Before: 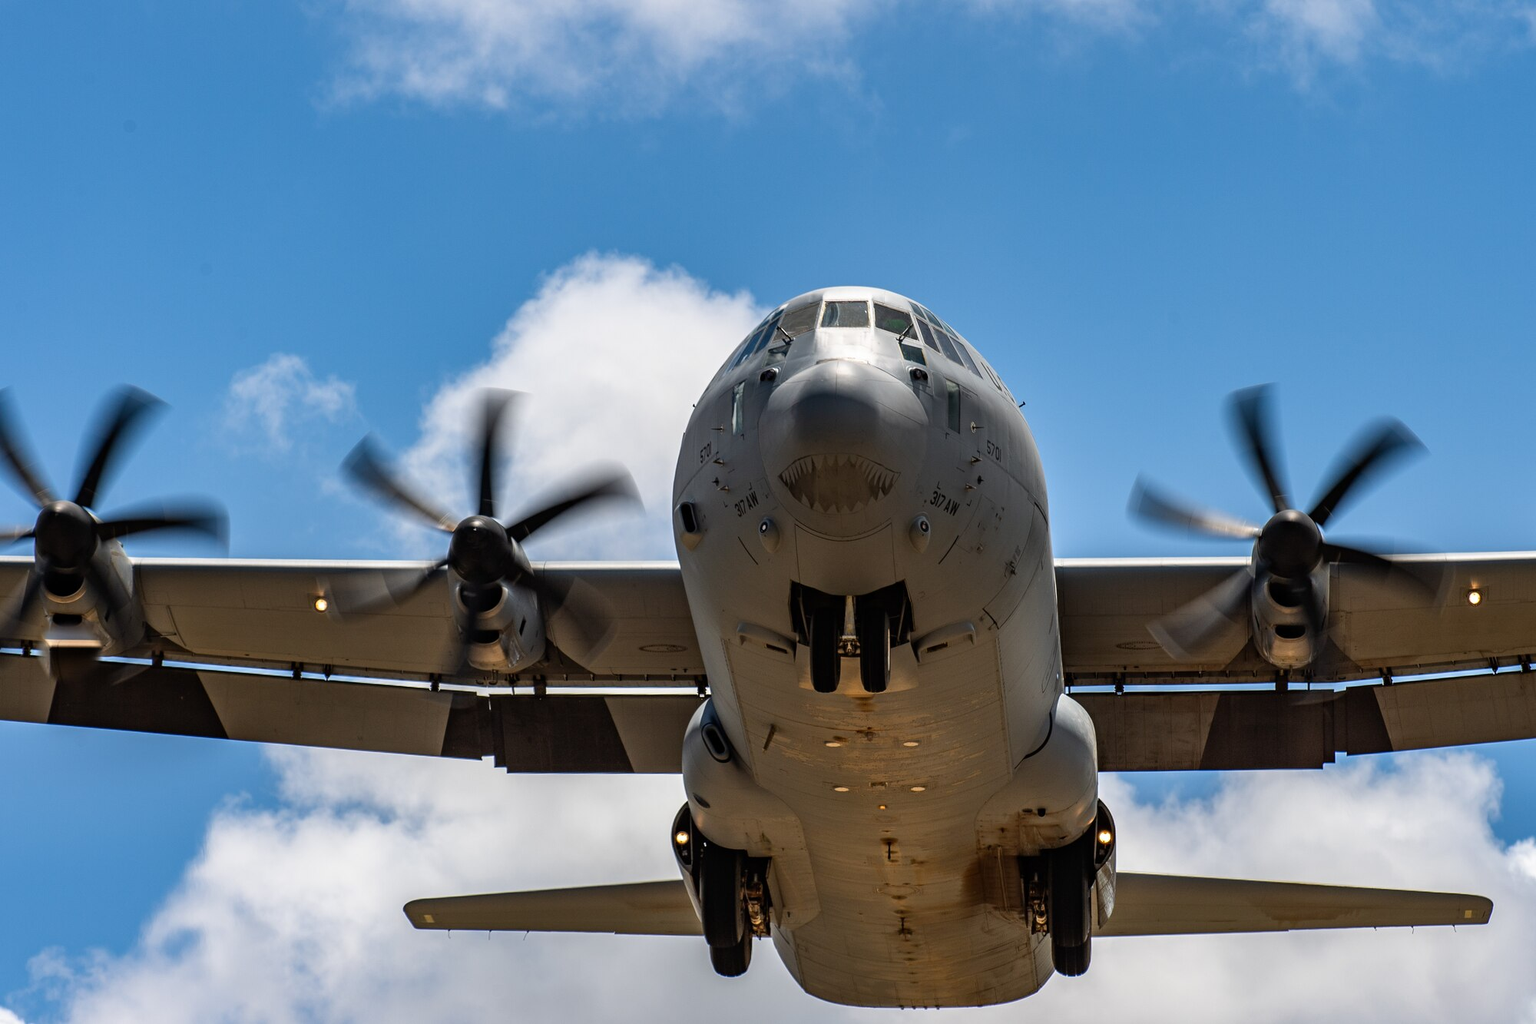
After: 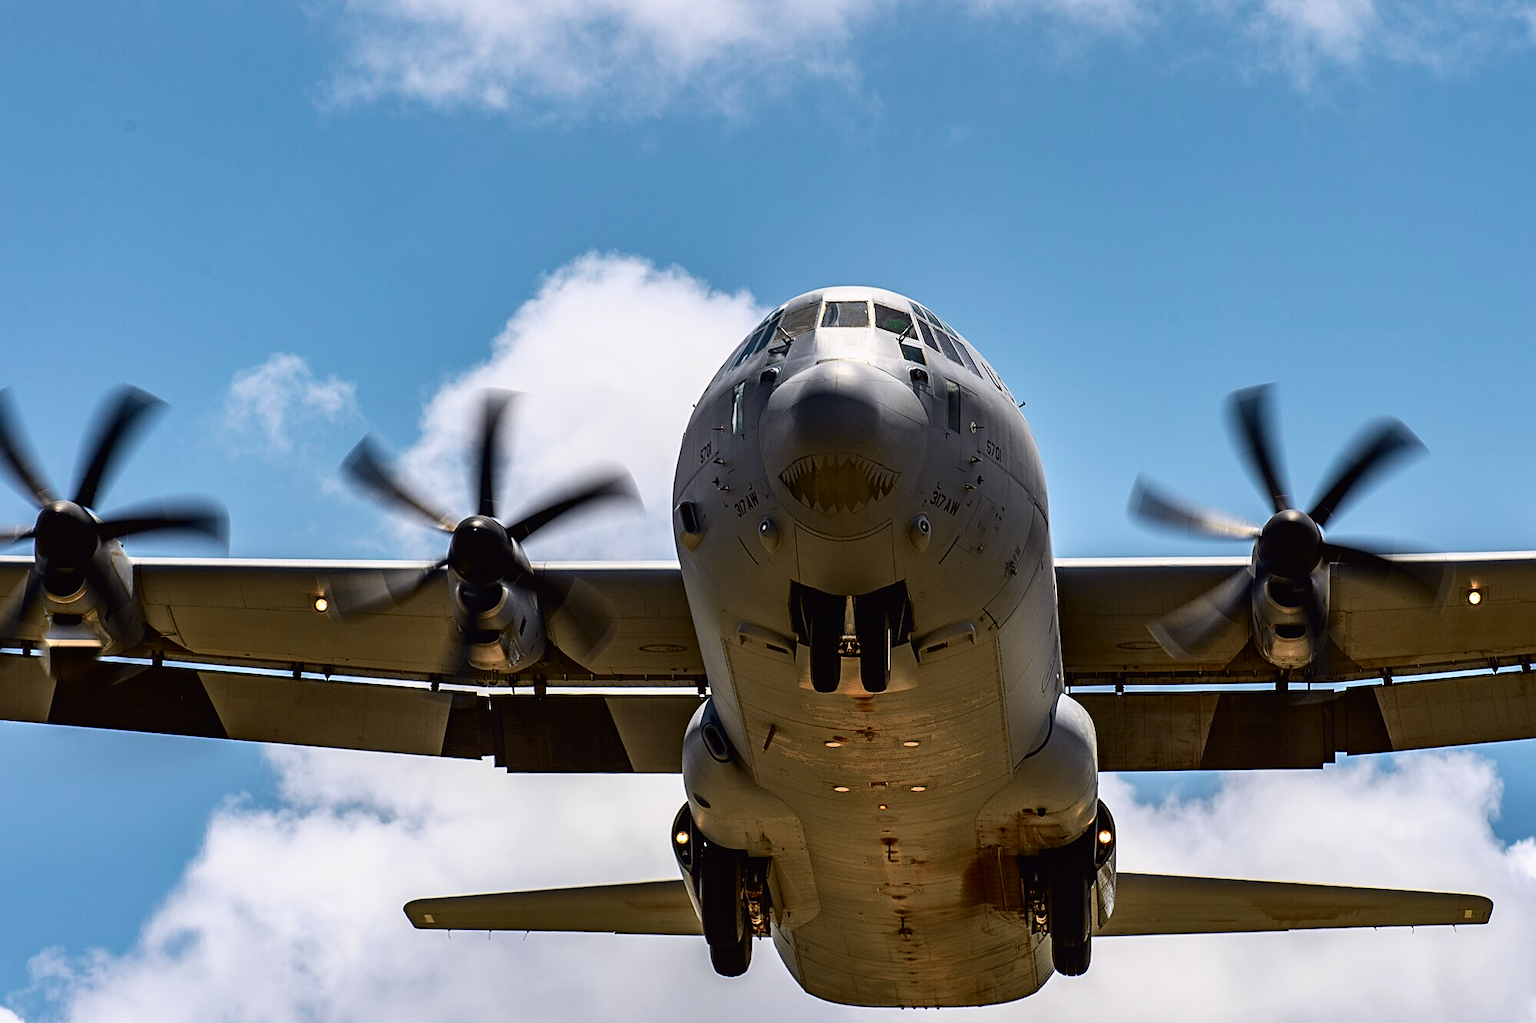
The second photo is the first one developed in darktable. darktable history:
tone curve: curves: ch0 [(0, 0.011) (0.053, 0.026) (0.174, 0.115) (0.416, 0.417) (0.697, 0.758) (0.852, 0.902) (0.991, 0.981)]; ch1 [(0, 0) (0.264, 0.22) (0.407, 0.373) (0.463, 0.457) (0.492, 0.5) (0.512, 0.511) (0.54, 0.543) (0.585, 0.617) (0.659, 0.686) (0.78, 0.8) (1, 1)]; ch2 [(0, 0) (0.438, 0.449) (0.473, 0.469) (0.503, 0.5) (0.523, 0.534) (0.562, 0.591) (0.612, 0.627) (0.701, 0.707) (1, 1)], color space Lab, independent channels, preserve colors none
sharpen: on, module defaults
